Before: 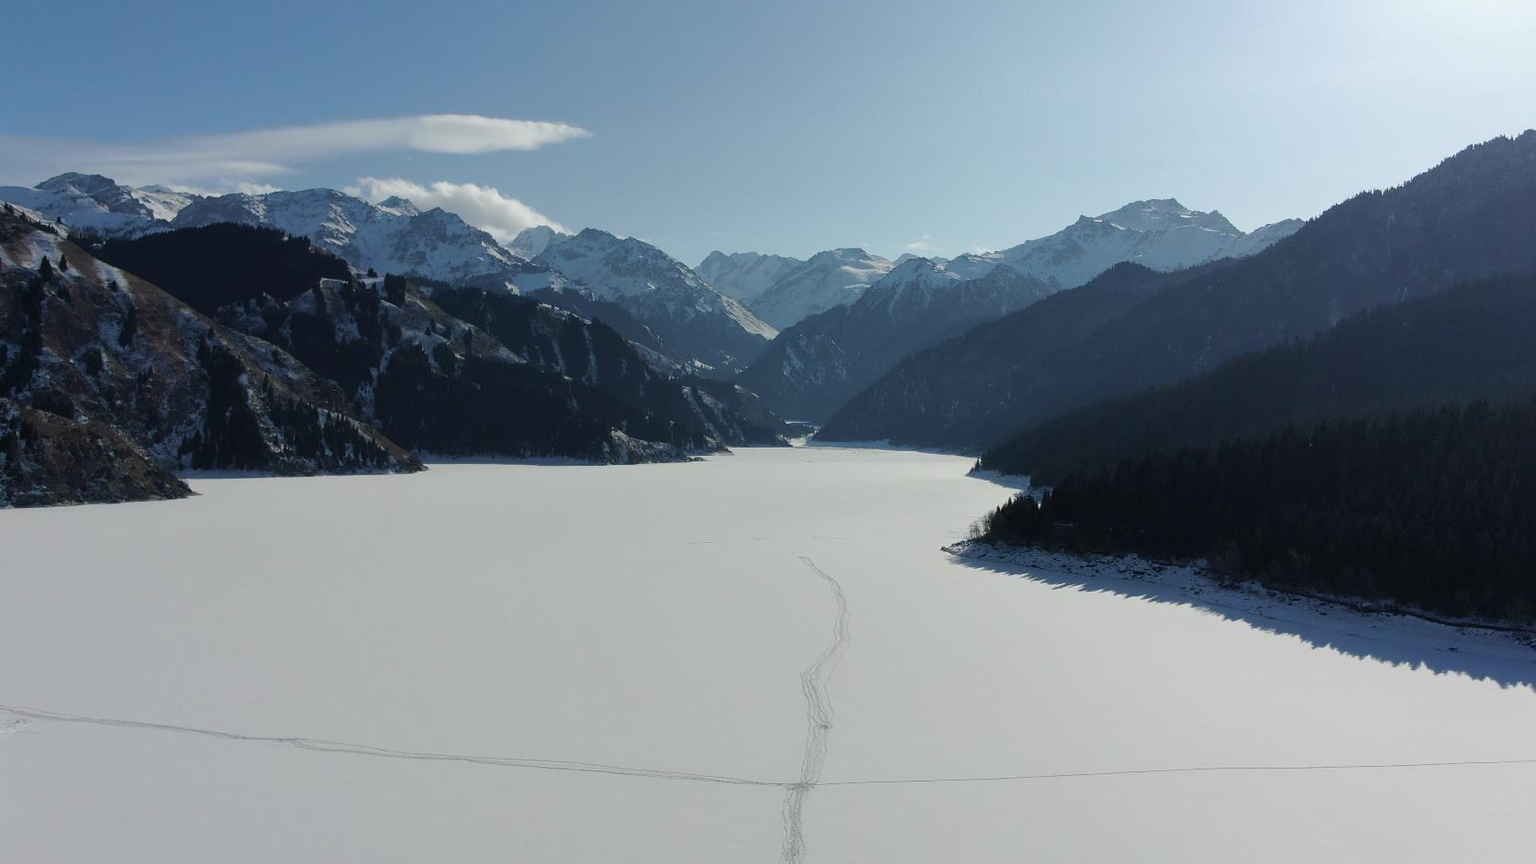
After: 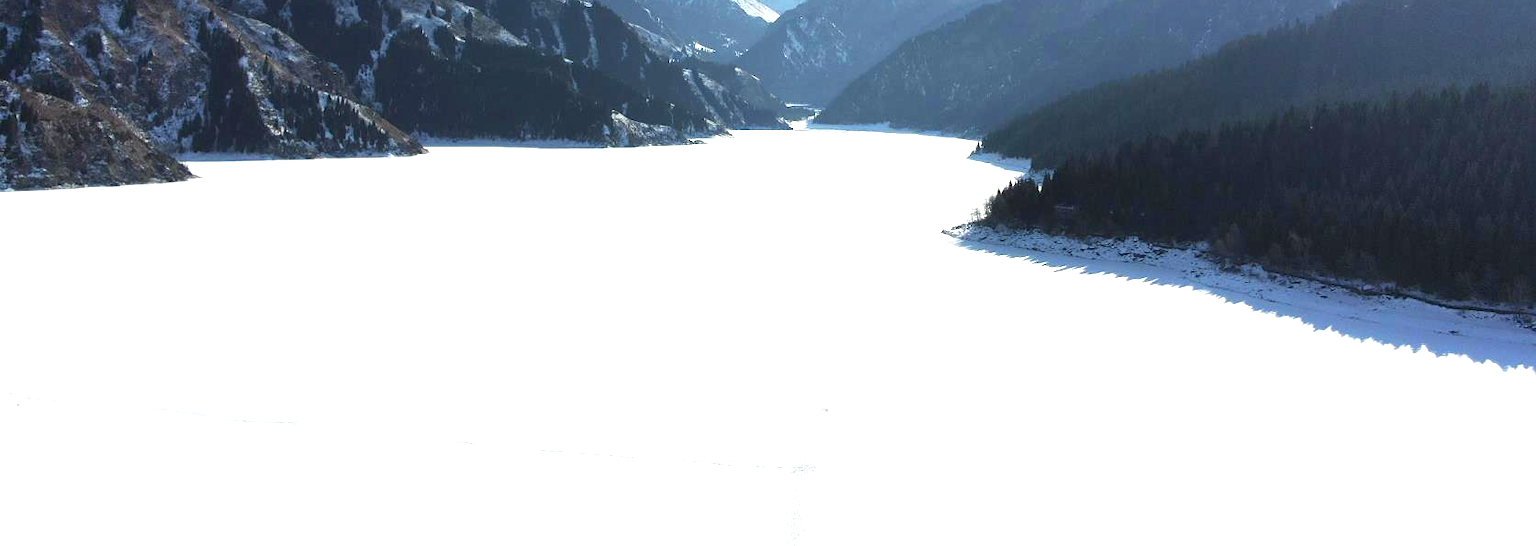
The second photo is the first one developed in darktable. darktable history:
exposure: black level correction 0, exposure 1.75 EV, compensate exposure bias true, compensate highlight preservation false
crop and rotate: top 36.83%
